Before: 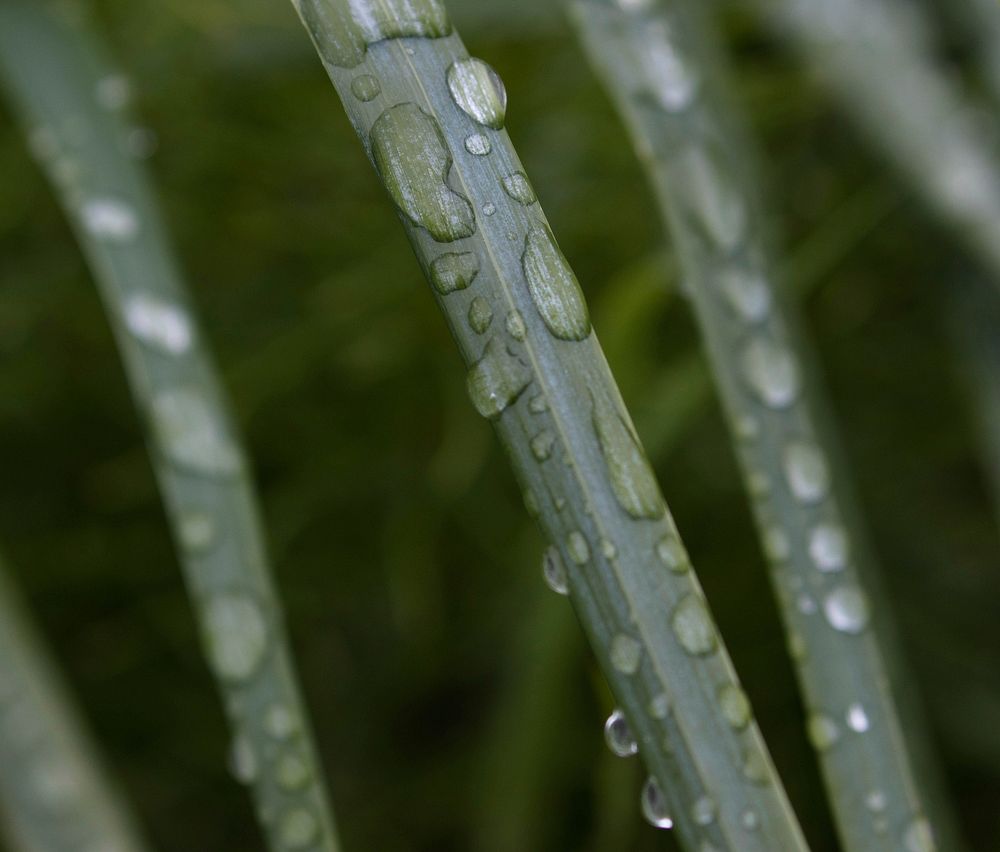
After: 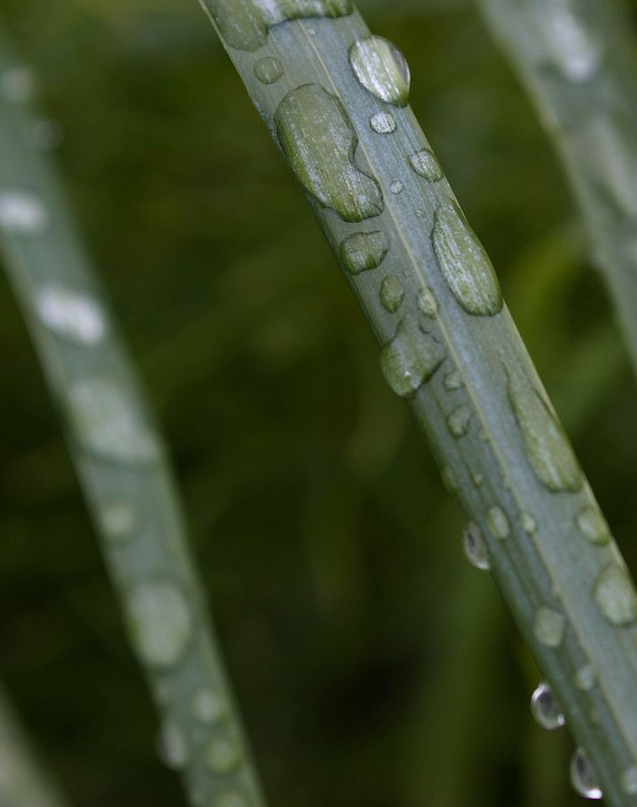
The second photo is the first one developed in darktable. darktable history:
crop and rotate: left 6.617%, right 26.717%
rotate and perspective: rotation -2.12°, lens shift (vertical) 0.009, lens shift (horizontal) -0.008, automatic cropping original format, crop left 0.036, crop right 0.964, crop top 0.05, crop bottom 0.959
